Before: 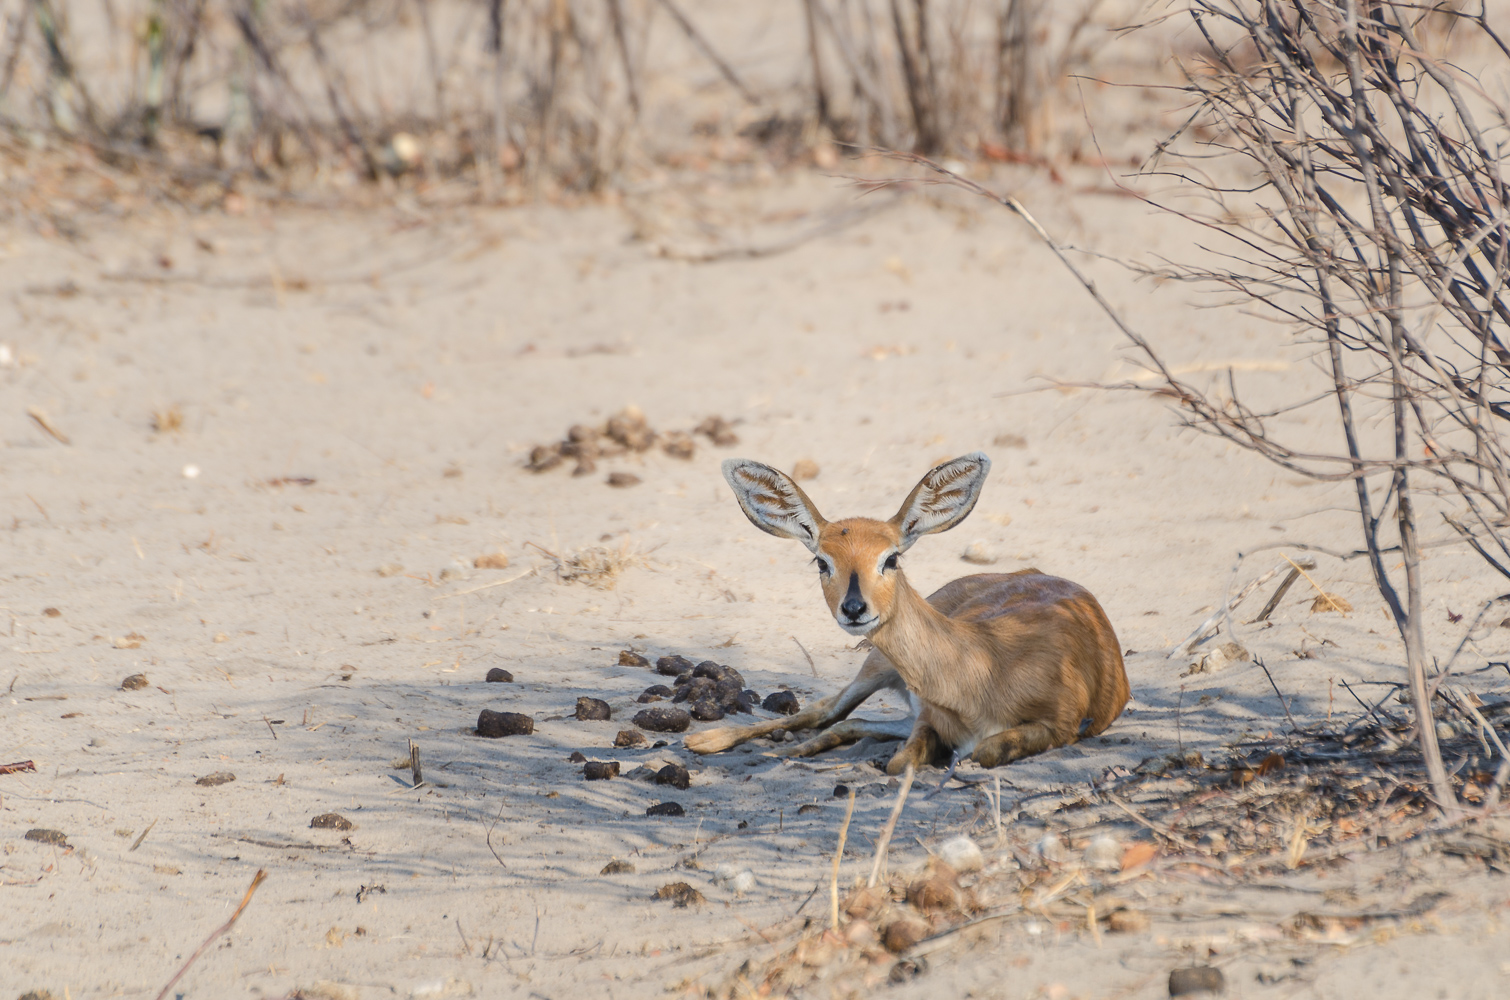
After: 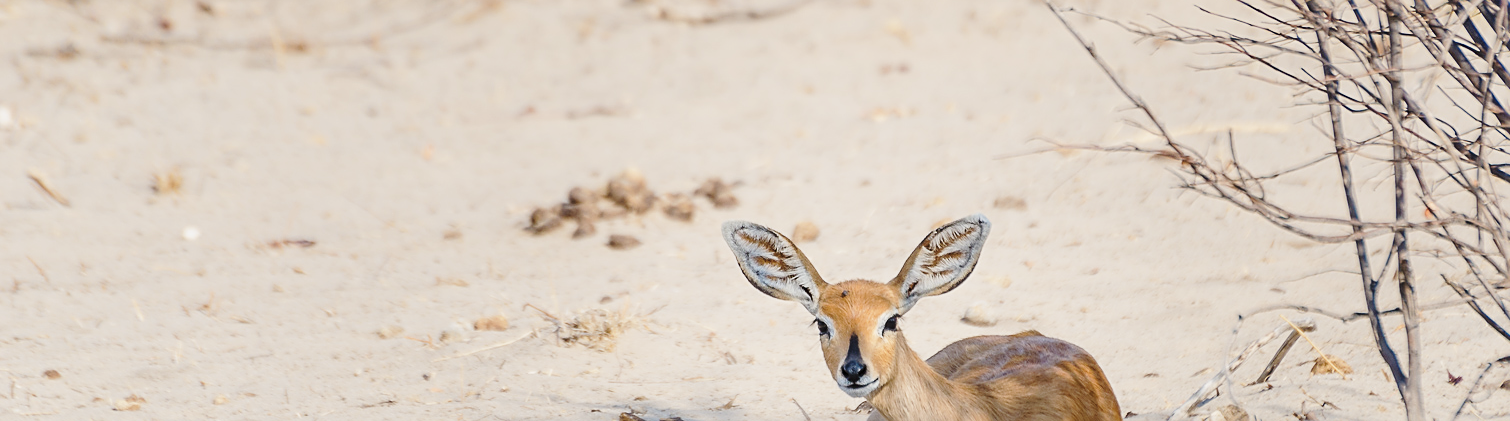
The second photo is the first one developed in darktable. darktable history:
base curve: curves: ch0 [(0, 0) (0.028, 0.03) (0.121, 0.232) (0.46, 0.748) (0.859, 0.968) (1, 1)], preserve colors none
sharpen: amount 0.494
crop and rotate: top 23.814%, bottom 34.042%
exposure: black level correction 0, exposure 0.498 EV, compensate exposure bias true, compensate highlight preservation false
